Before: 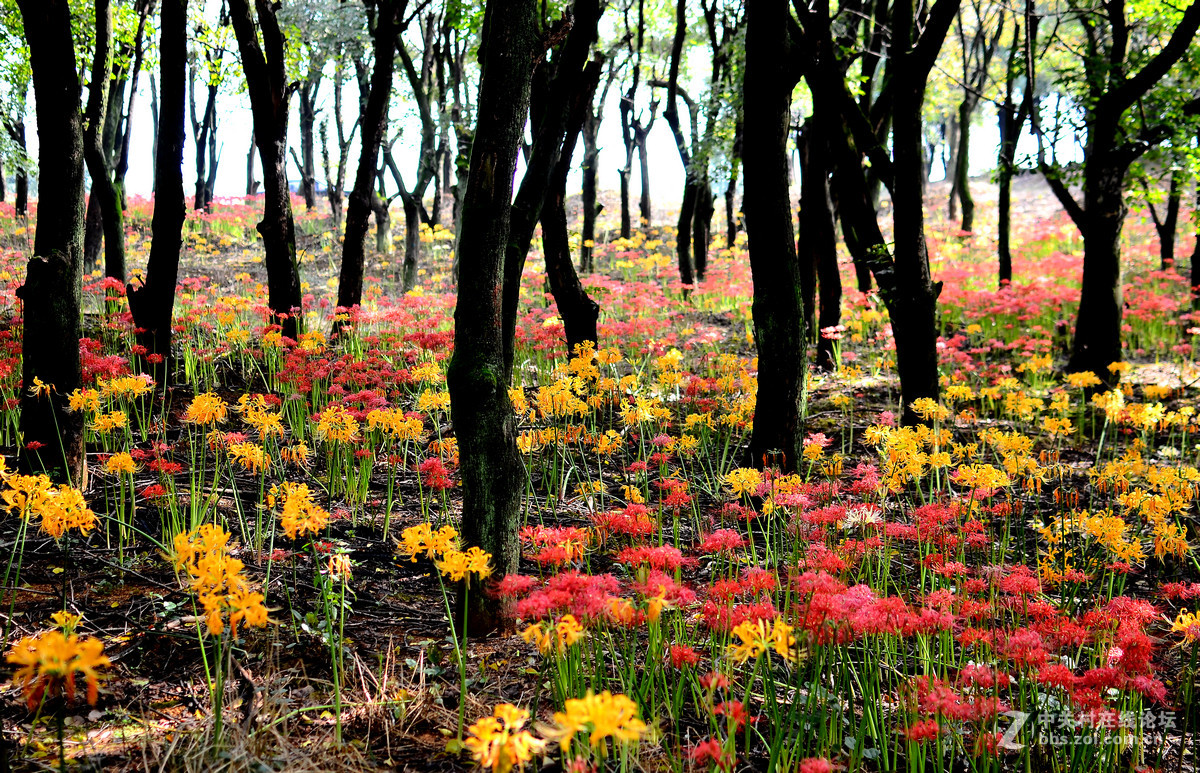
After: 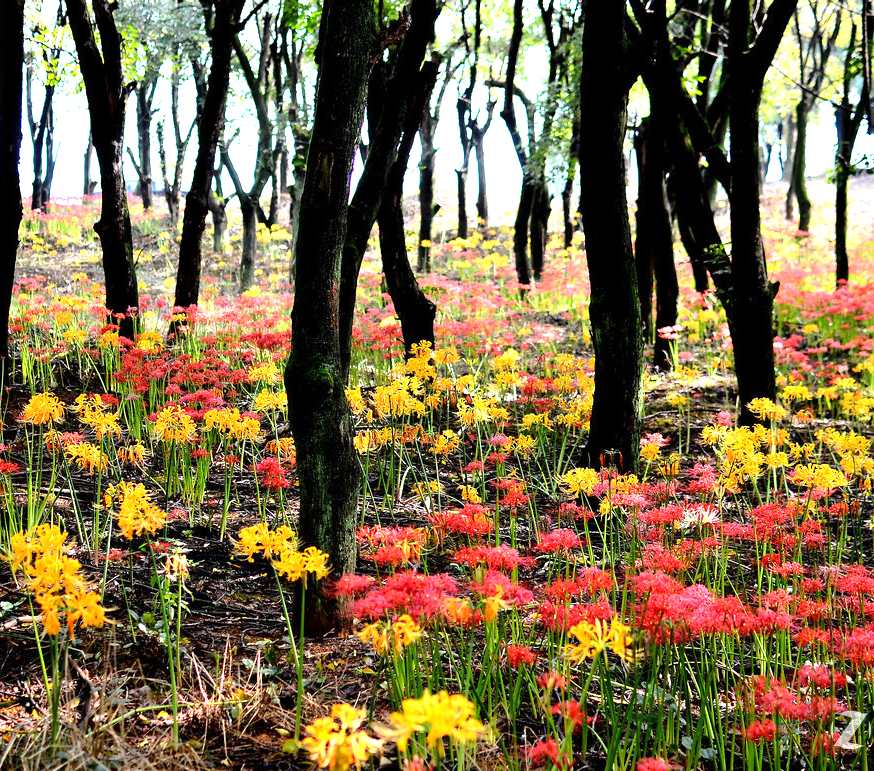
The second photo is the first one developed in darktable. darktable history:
exposure: exposure 0.601 EV, compensate highlight preservation false
crop: left 13.663%, top 0%, right 13.501%
